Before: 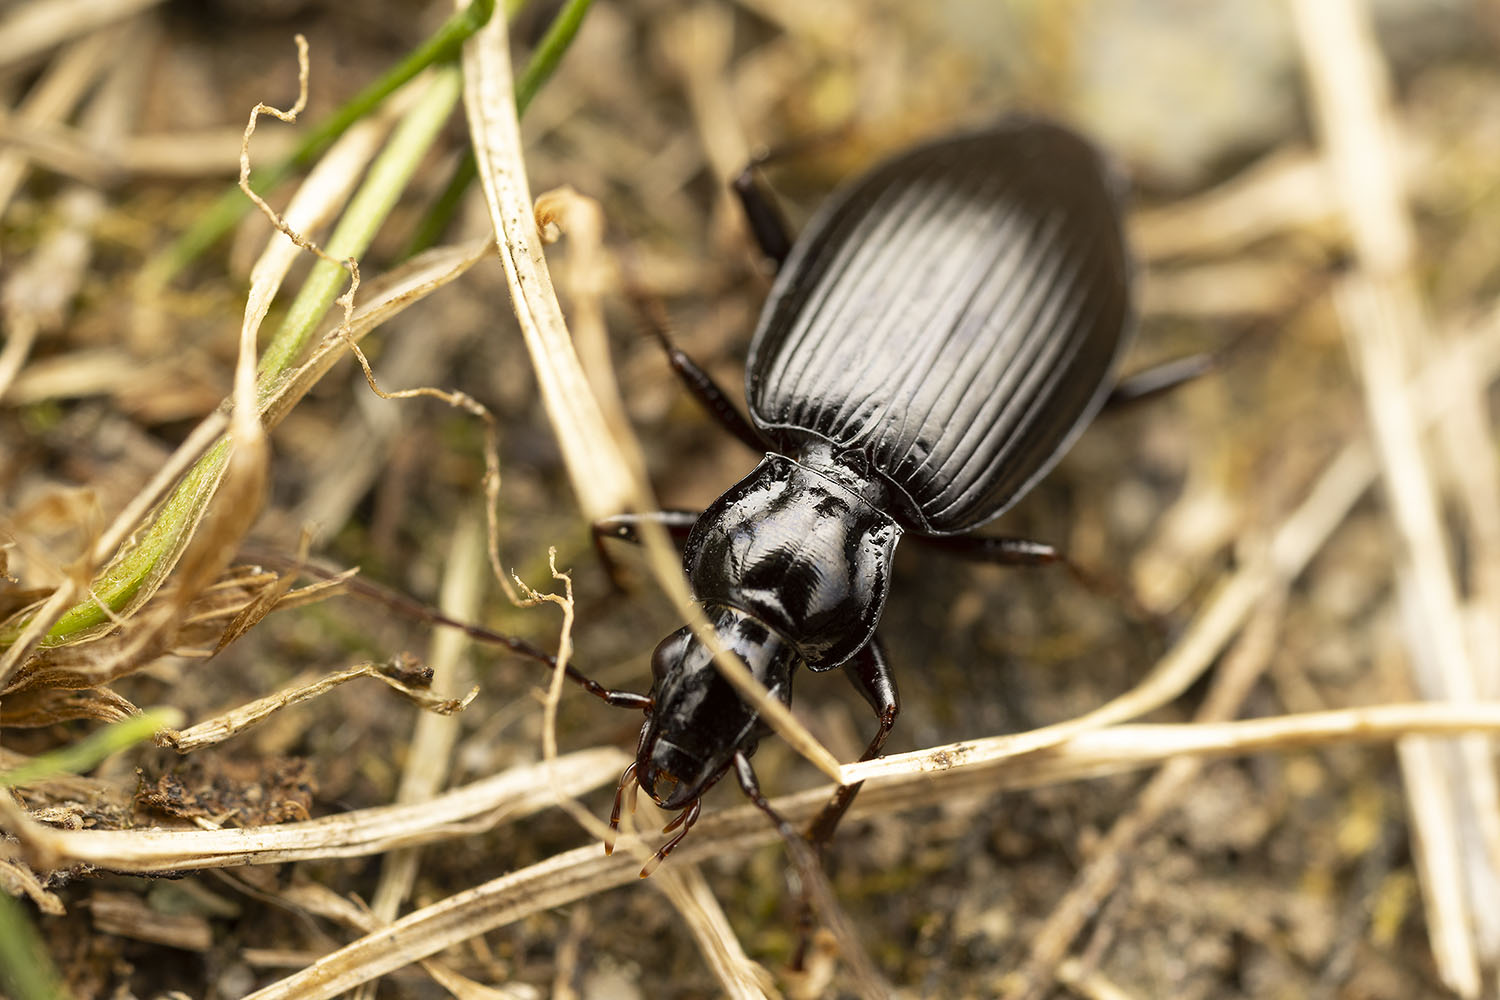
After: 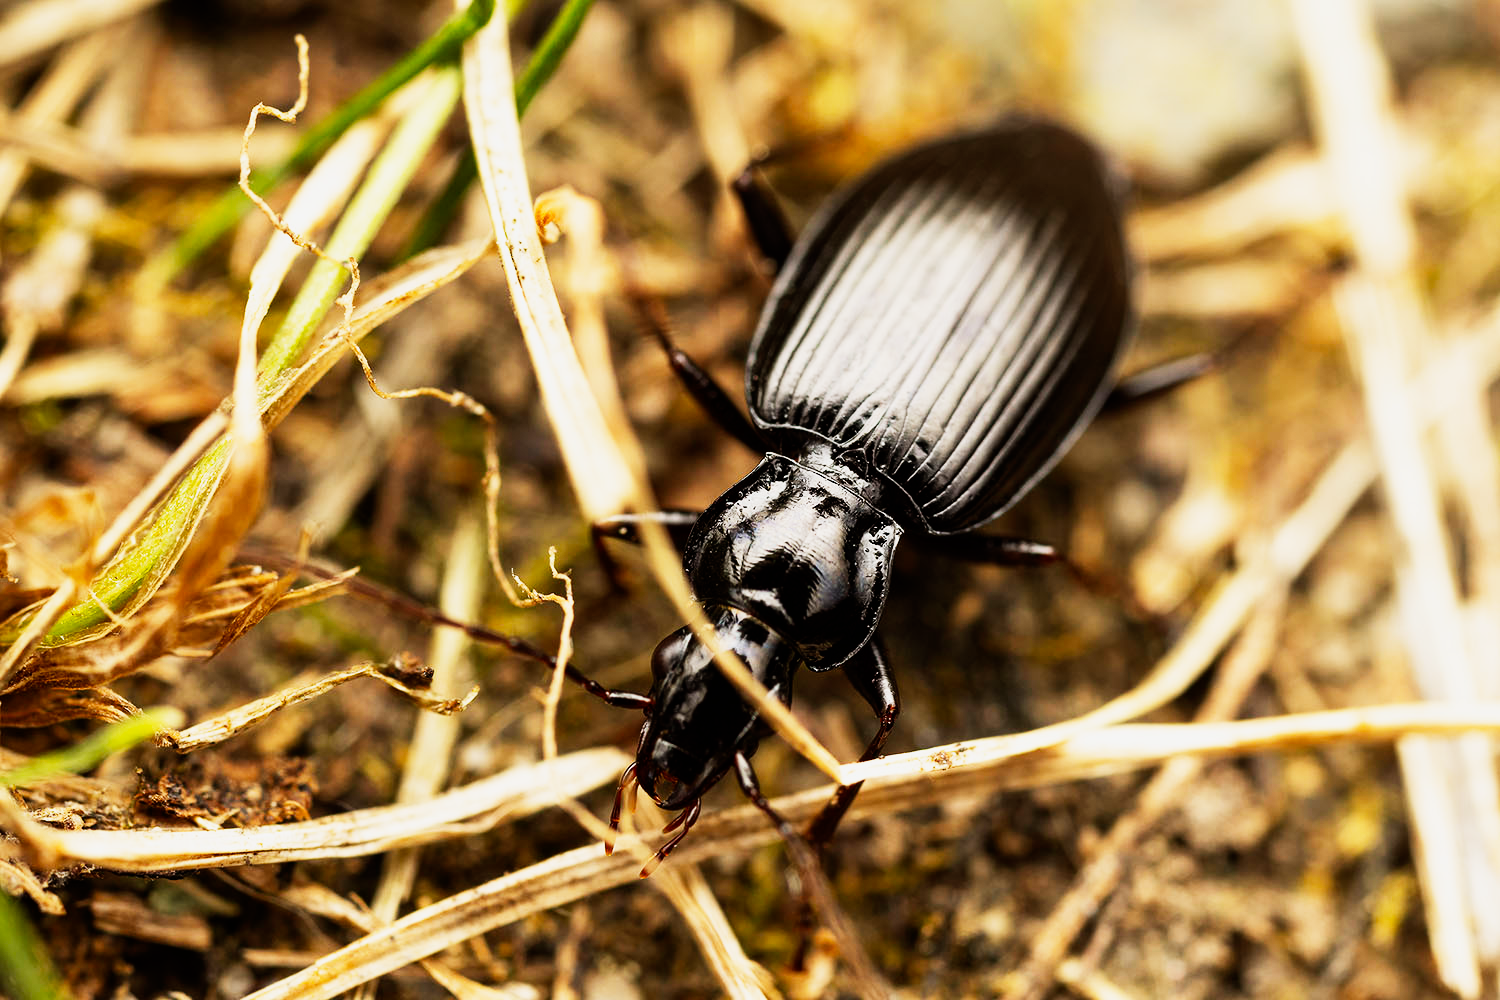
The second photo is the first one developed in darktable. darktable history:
tone equalizer: on, module defaults
sigmoid: contrast 1.93, skew 0.29, preserve hue 0%
